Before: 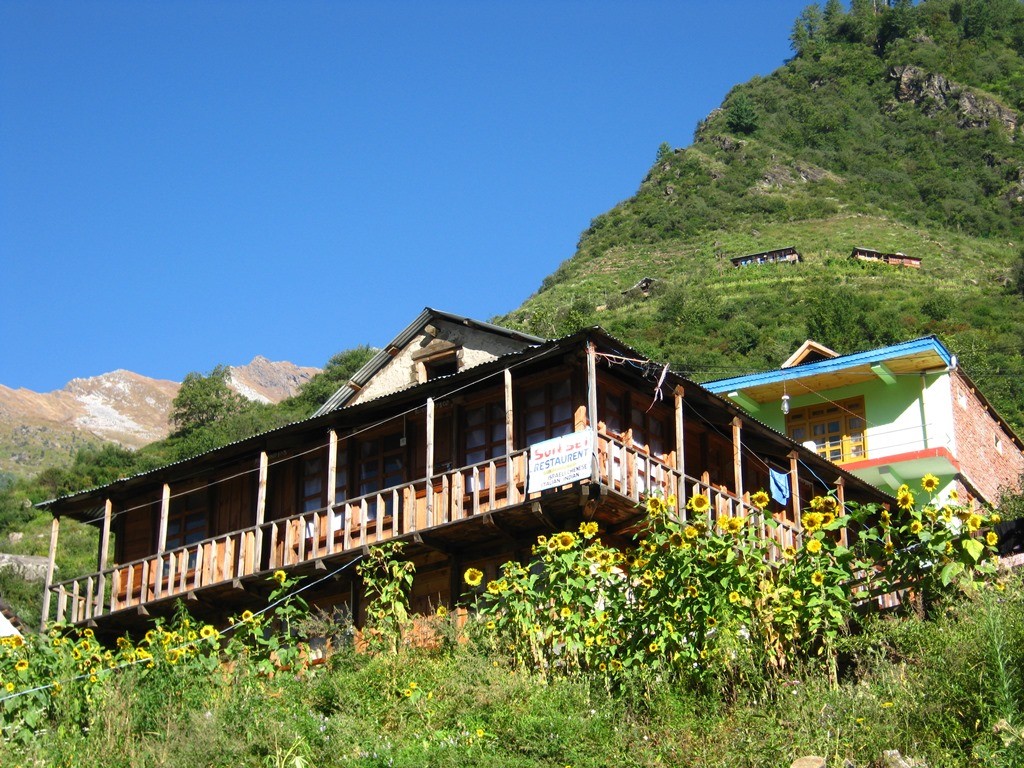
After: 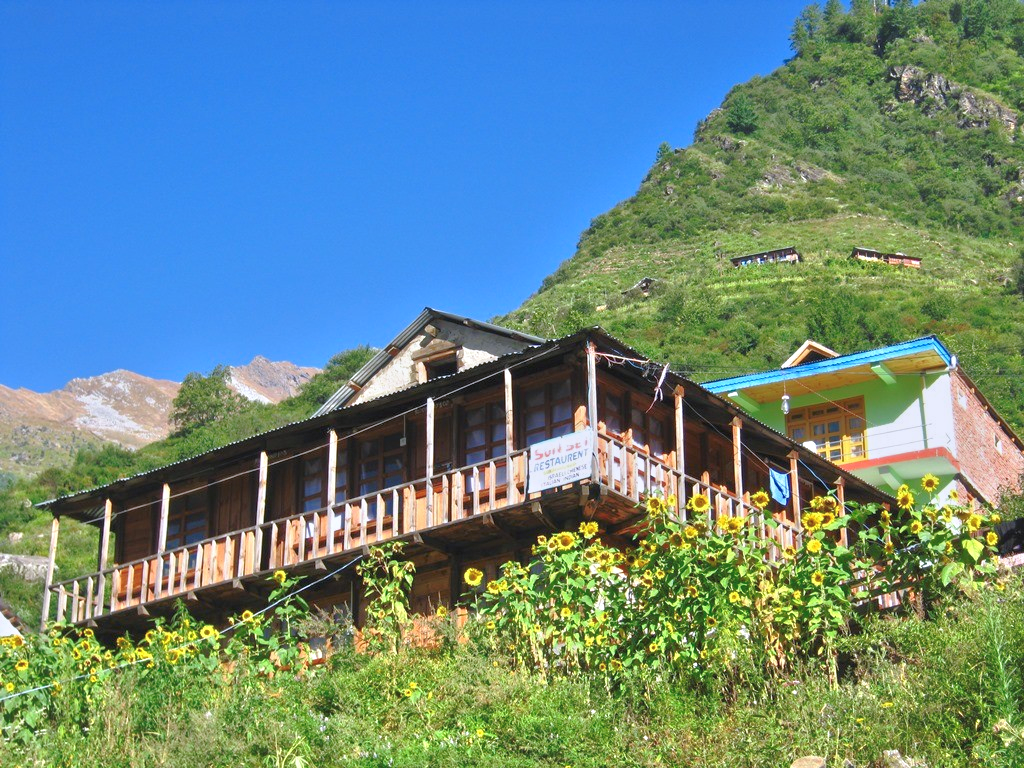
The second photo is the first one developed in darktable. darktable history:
tone equalizer: -8 EV 2 EV, -7 EV 2 EV, -6 EV 2 EV, -5 EV 2 EV, -4 EV 2 EV, -3 EV 1.5 EV, -2 EV 1 EV, -1 EV 0.5 EV
contrast brightness saturation: contrast -0.1, saturation -0.1
color calibration: illuminant as shot in camera, x 0.358, y 0.373, temperature 4628.91 K
tone curve: curves: ch0 [(0, 0) (0.003, 0.002) (0.011, 0.009) (0.025, 0.02) (0.044, 0.035) (0.069, 0.055) (0.1, 0.08) (0.136, 0.109) (0.177, 0.142) (0.224, 0.179) (0.277, 0.222) (0.335, 0.268) (0.399, 0.329) (0.468, 0.409) (0.543, 0.495) (0.623, 0.579) (0.709, 0.669) (0.801, 0.767) (0.898, 0.885) (1, 1)], preserve colors none
